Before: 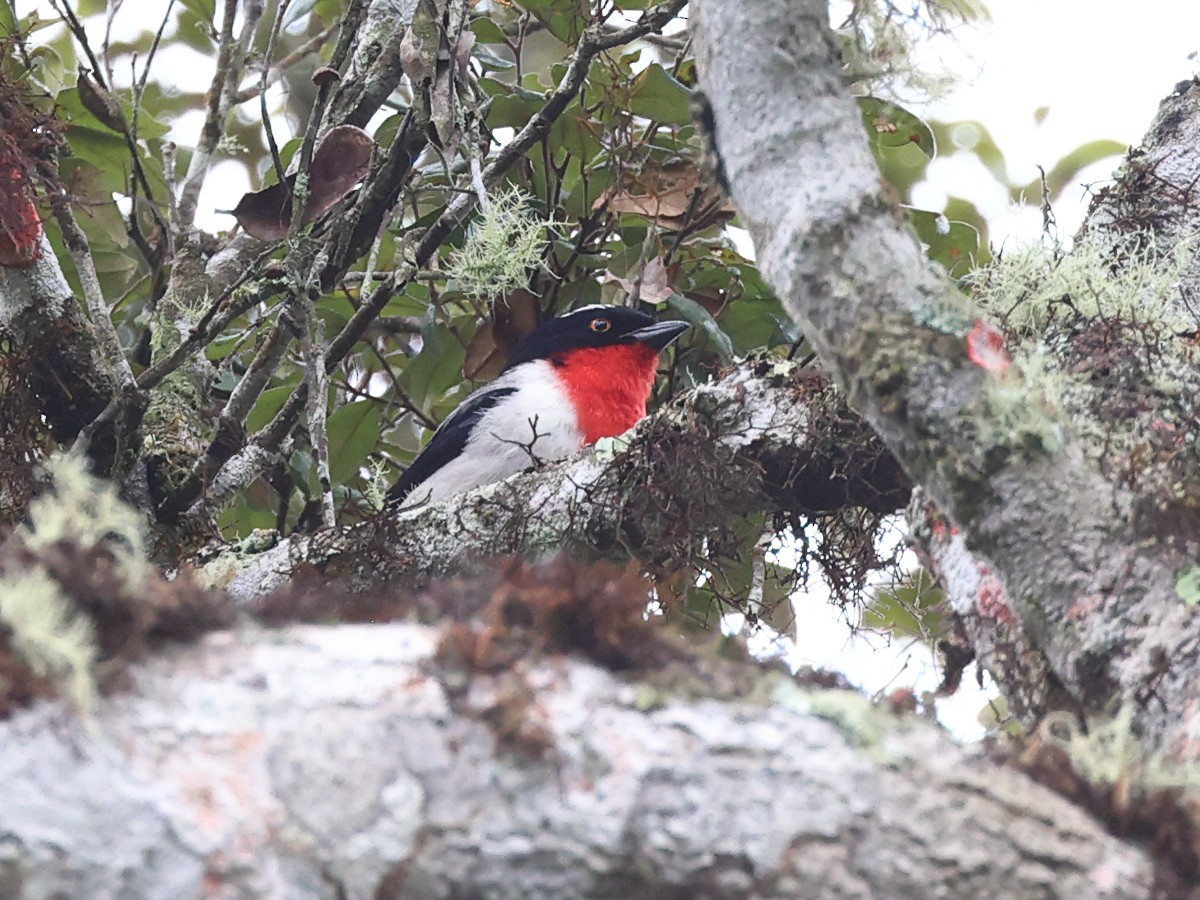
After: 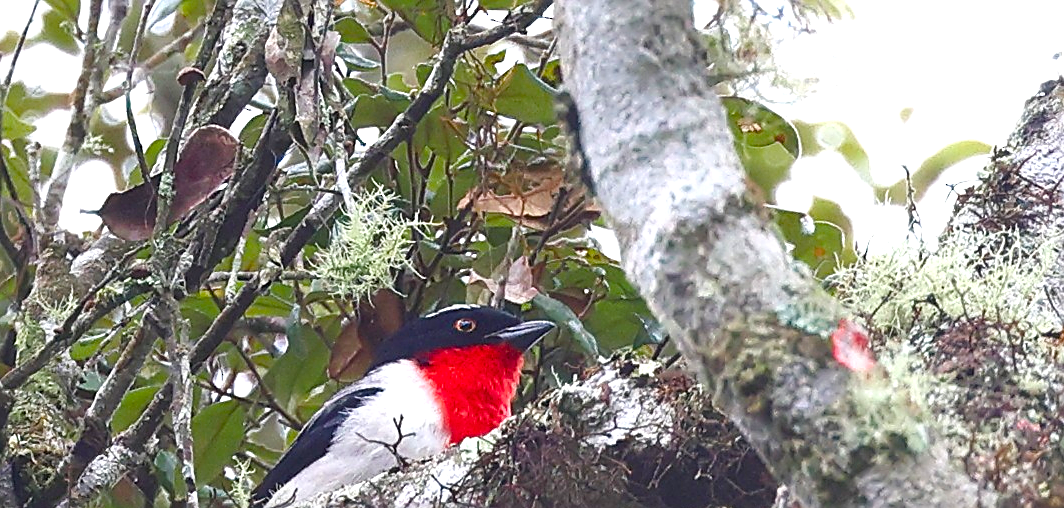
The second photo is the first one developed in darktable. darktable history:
sharpen: on, module defaults
crop and rotate: left 11.316%, bottom 43.506%
color balance rgb: perceptual saturation grading › global saturation 23.271%, perceptual saturation grading › highlights -23.37%, perceptual saturation grading › mid-tones 23.77%, perceptual saturation grading › shadows 39.736%, perceptual brilliance grading › global brilliance 11.363%, global vibrance 20%
